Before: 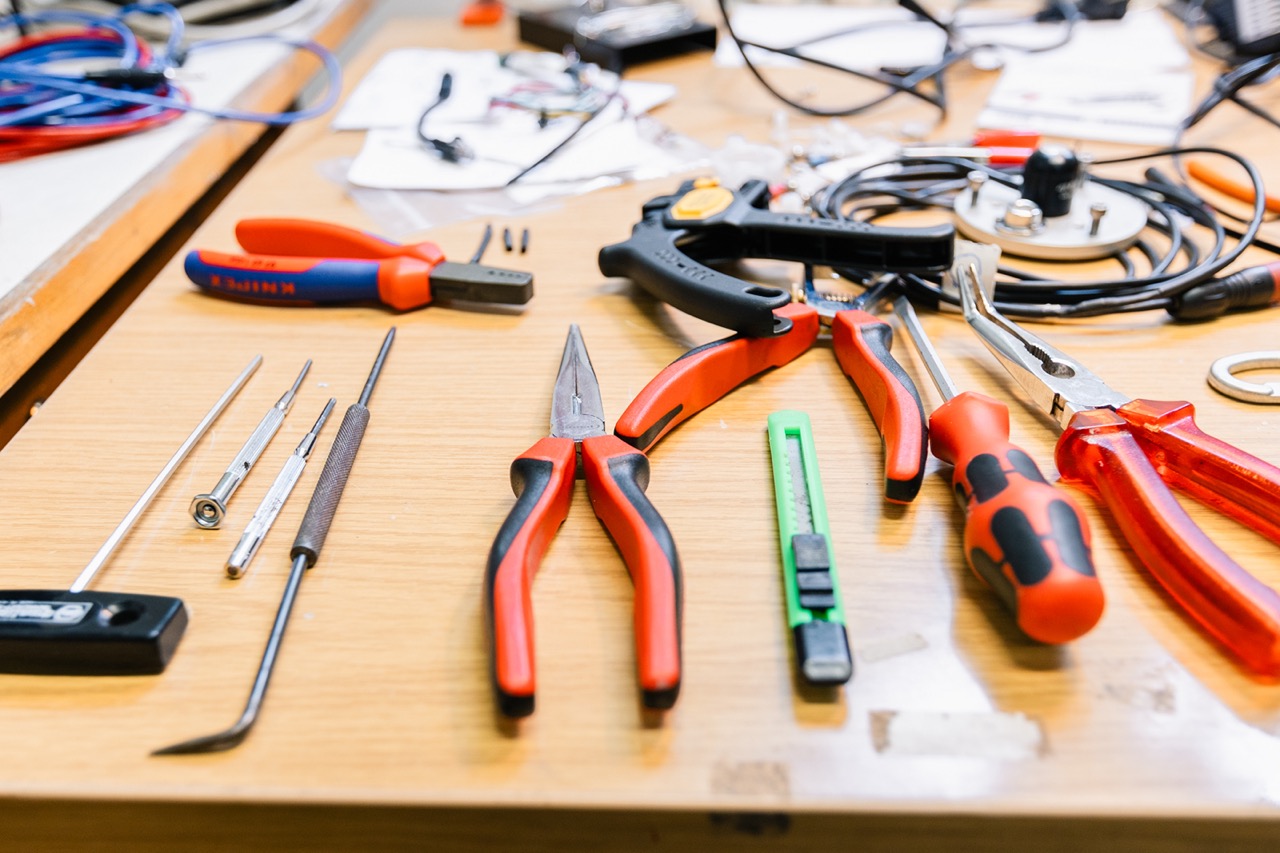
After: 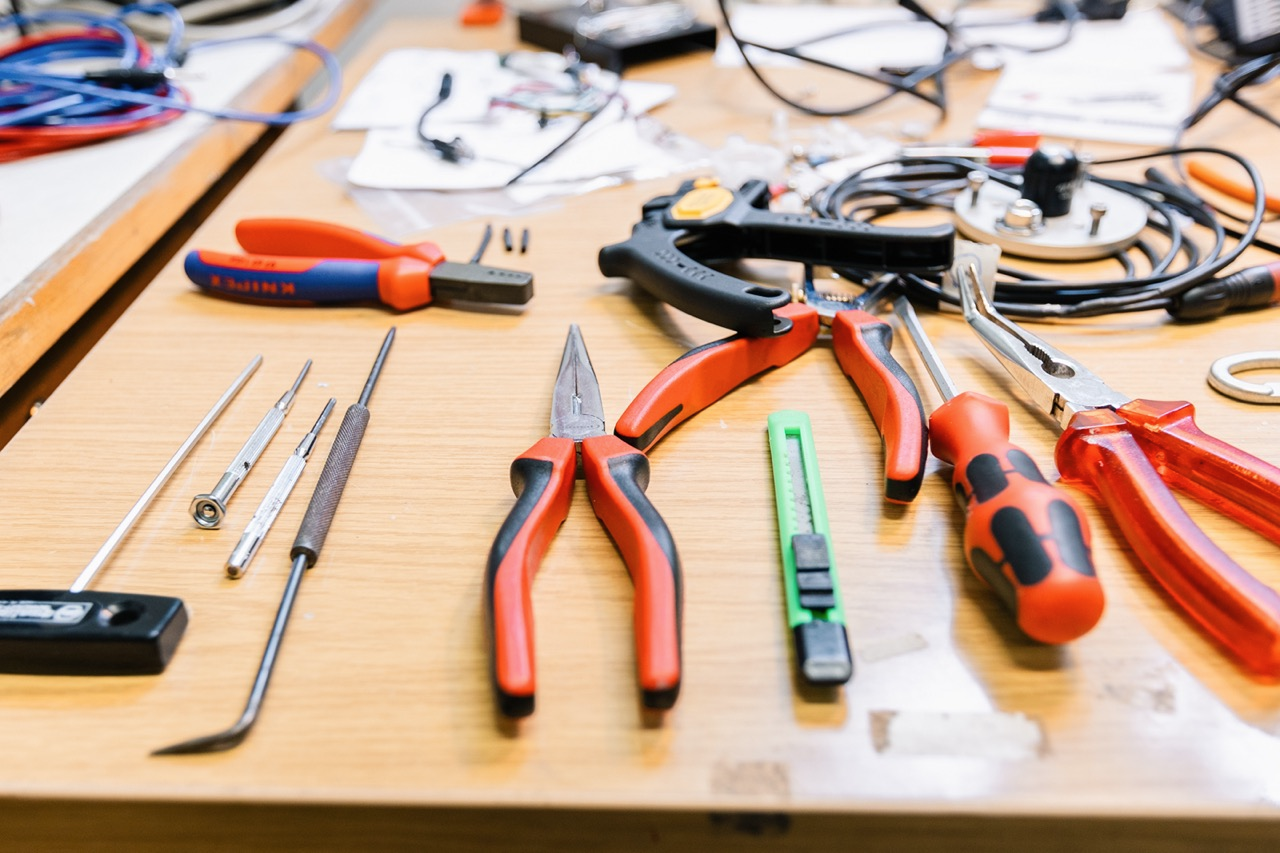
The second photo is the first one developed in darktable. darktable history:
contrast brightness saturation: saturation -0.065
